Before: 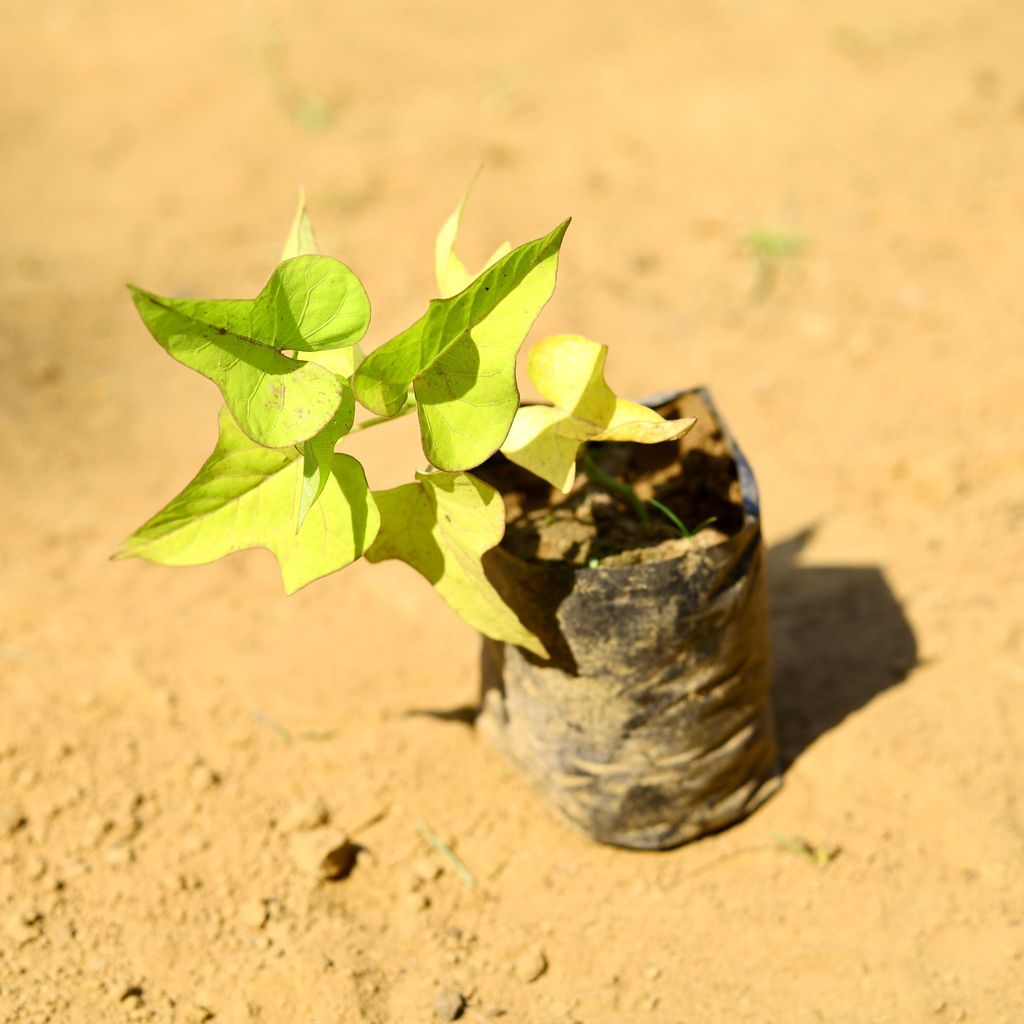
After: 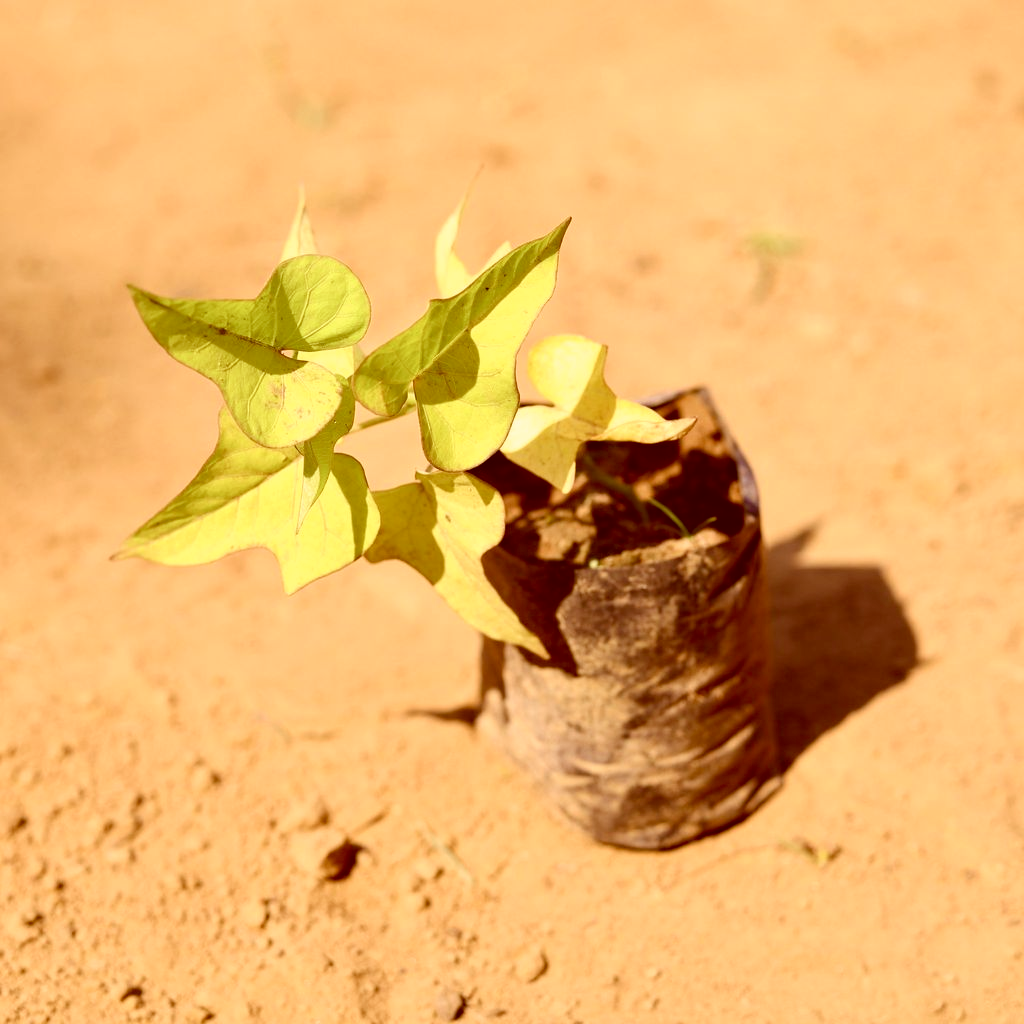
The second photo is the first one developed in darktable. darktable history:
color correction: highlights a* 9.01, highlights b* 8.54, shadows a* 39.58, shadows b* 39.26, saturation 0.793
